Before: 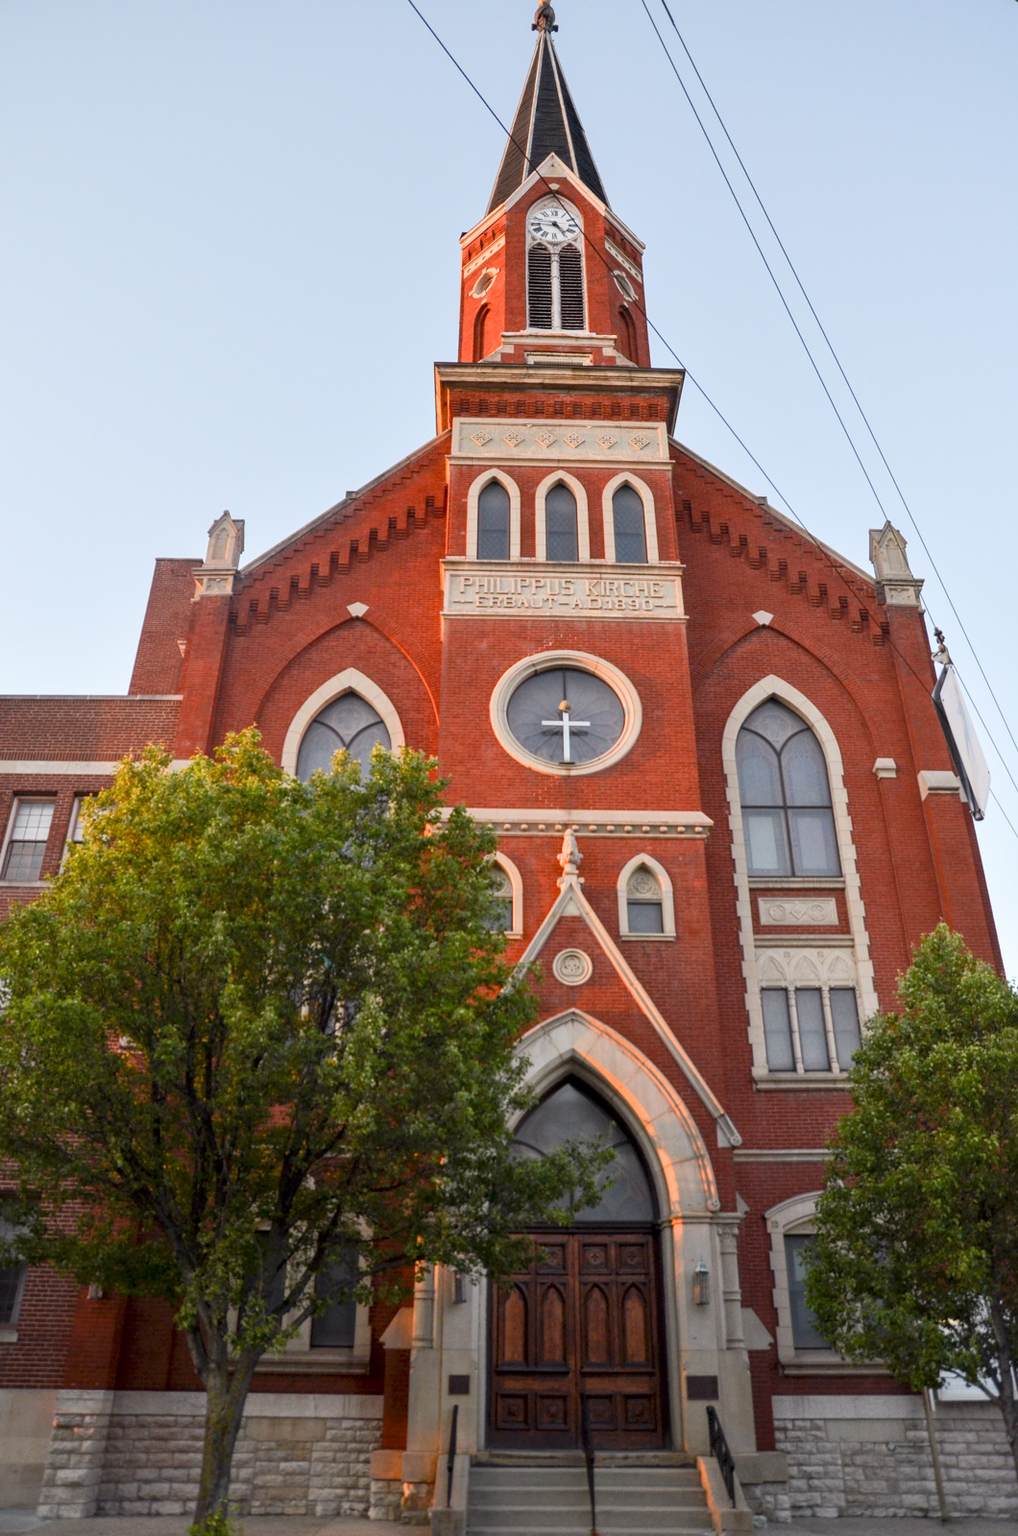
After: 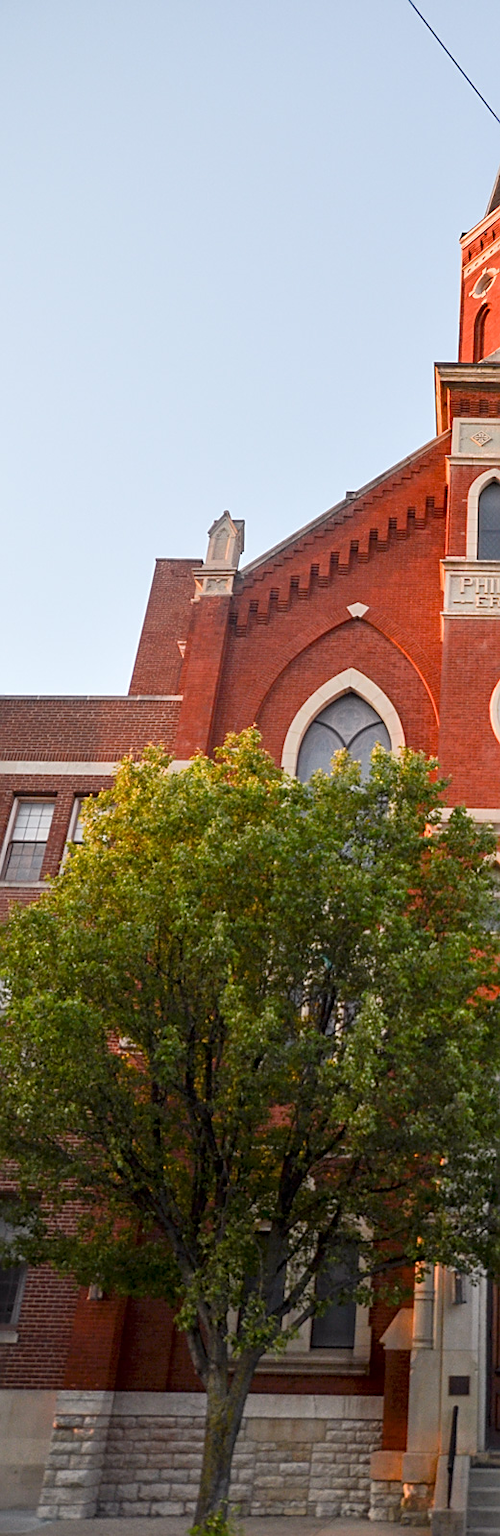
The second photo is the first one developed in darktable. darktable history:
sharpen: on, module defaults
crop and rotate: left 0%, top 0%, right 50.845%
